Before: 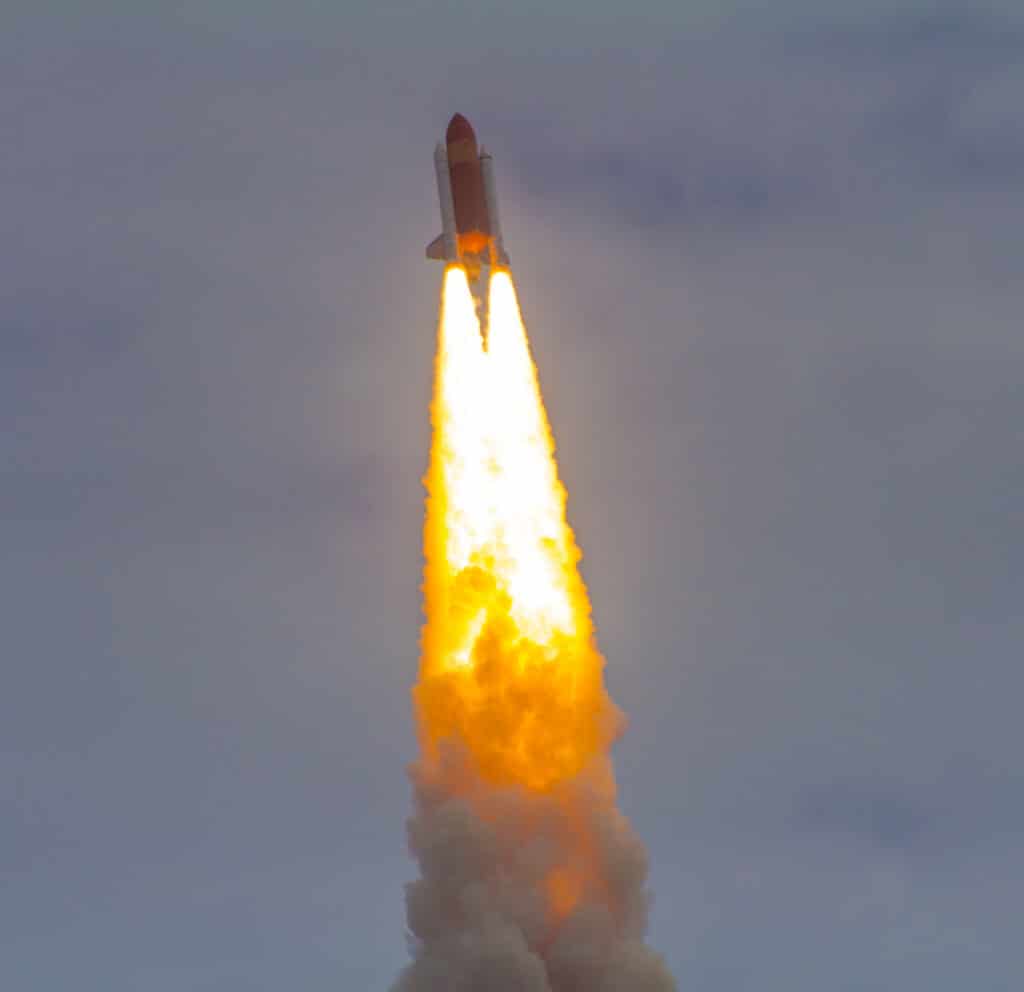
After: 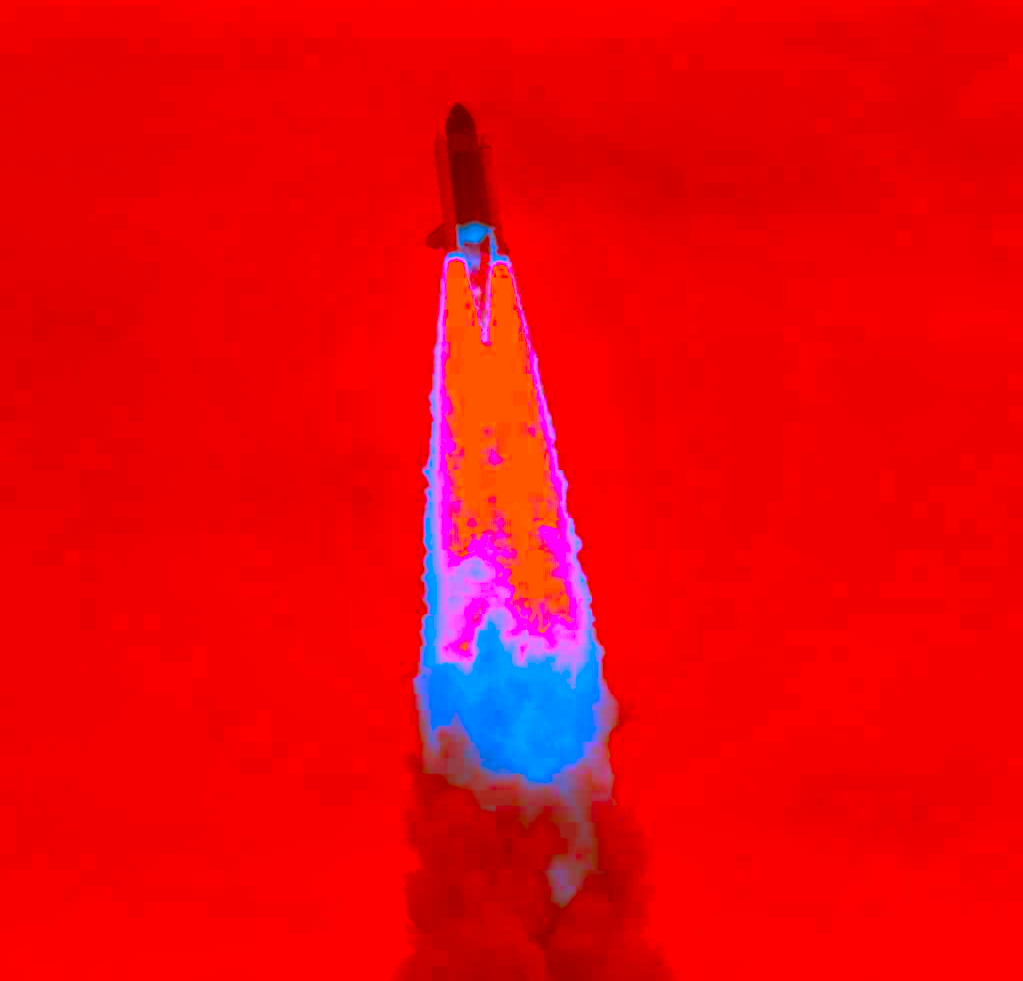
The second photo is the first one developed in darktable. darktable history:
crop: top 1.02%, right 0.025%
exposure: exposure -0.156 EV, compensate exposure bias true, compensate highlight preservation false
color correction: highlights a* -39.17, highlights b* -39.76, shadows a* -39.71, shadows b* -39.99, saturation -2.97
contrast brightness saturation: contrast 0.069, brightness -0.134, saturation 0.061
